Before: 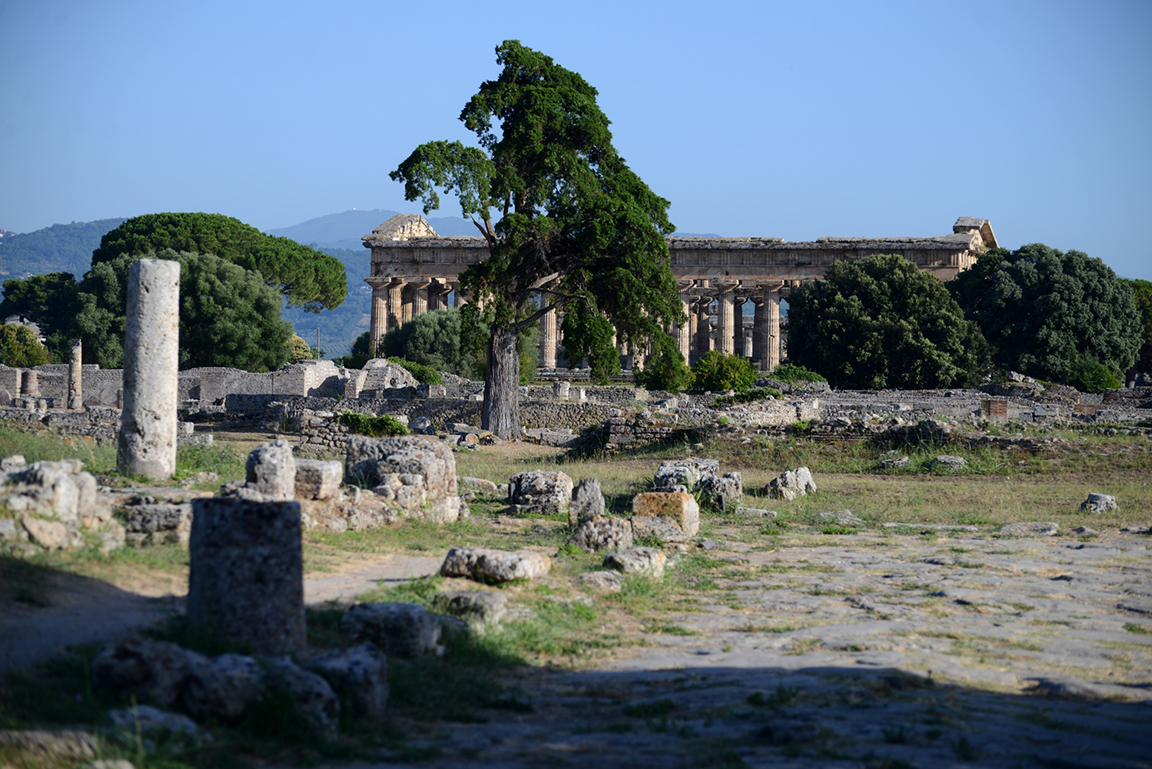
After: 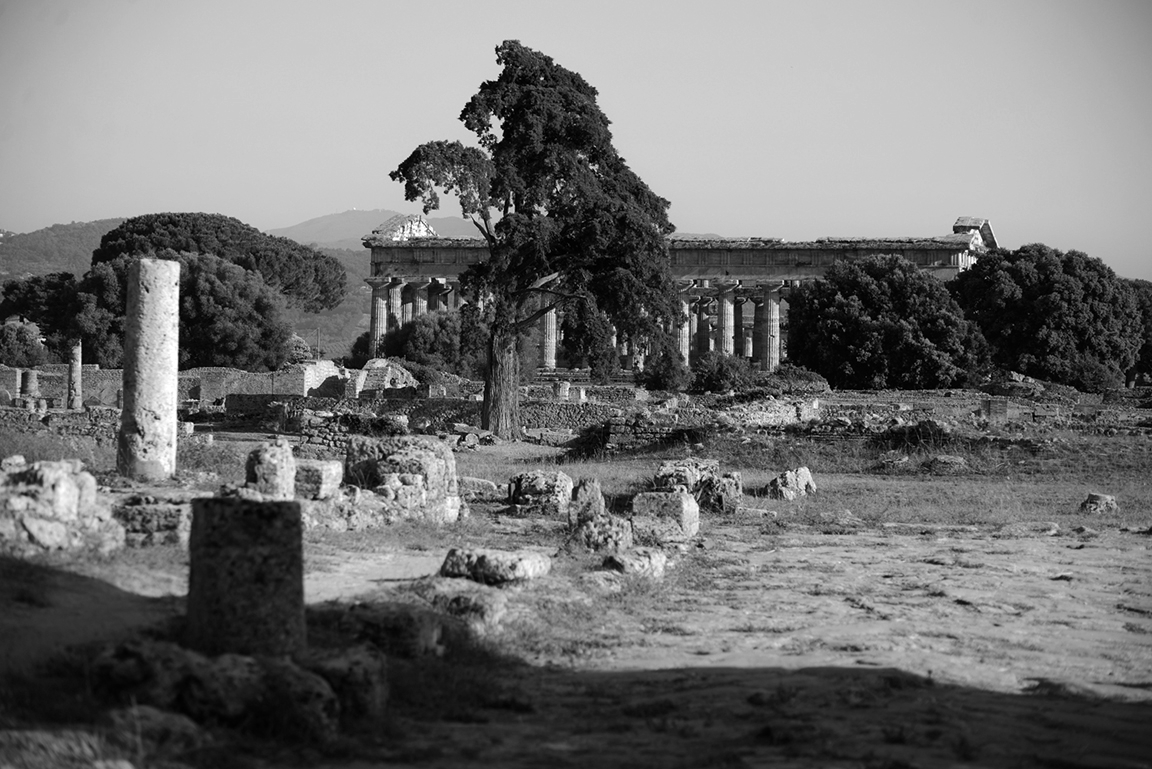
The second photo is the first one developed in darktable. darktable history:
monochrome: on, module defaults
tone equalizer: -8 EV -0.001 EV, -7 EV 0.001 EV, -6 EV -0.002 EV, -5 EV -0.003 EV, -4 EV -0.062 EV, -3 EV -0.222 EV, -2 EV -0.267 EV, -1 EV 0.105 EV, +0 EV 0.303 EV
